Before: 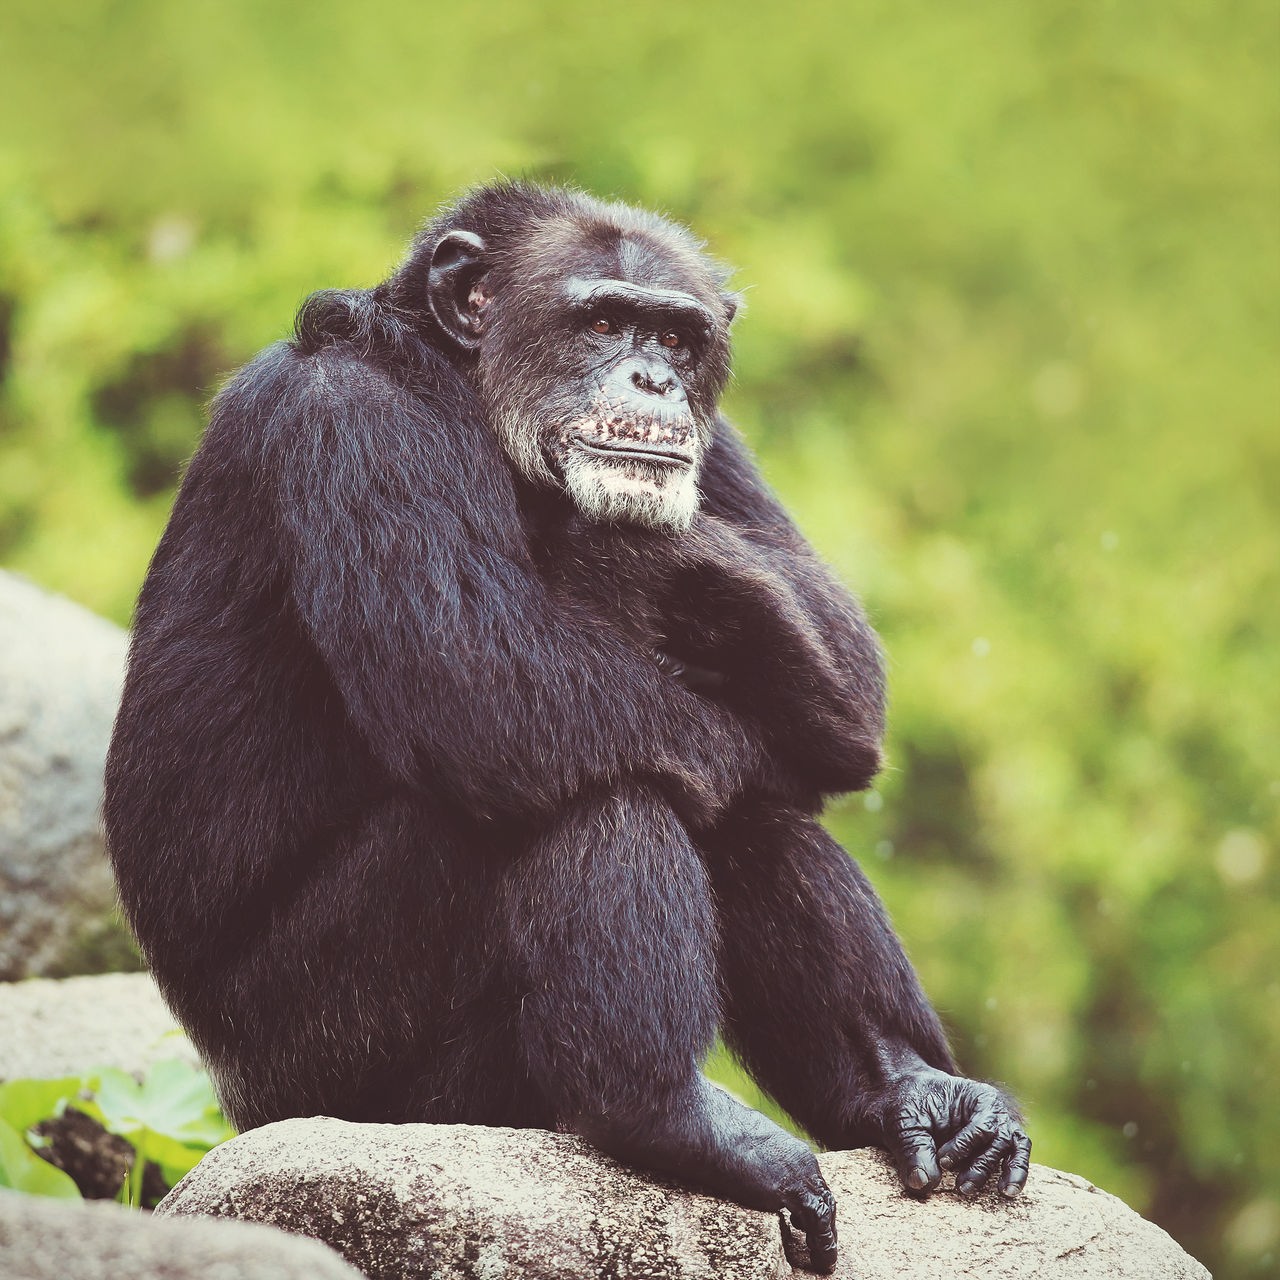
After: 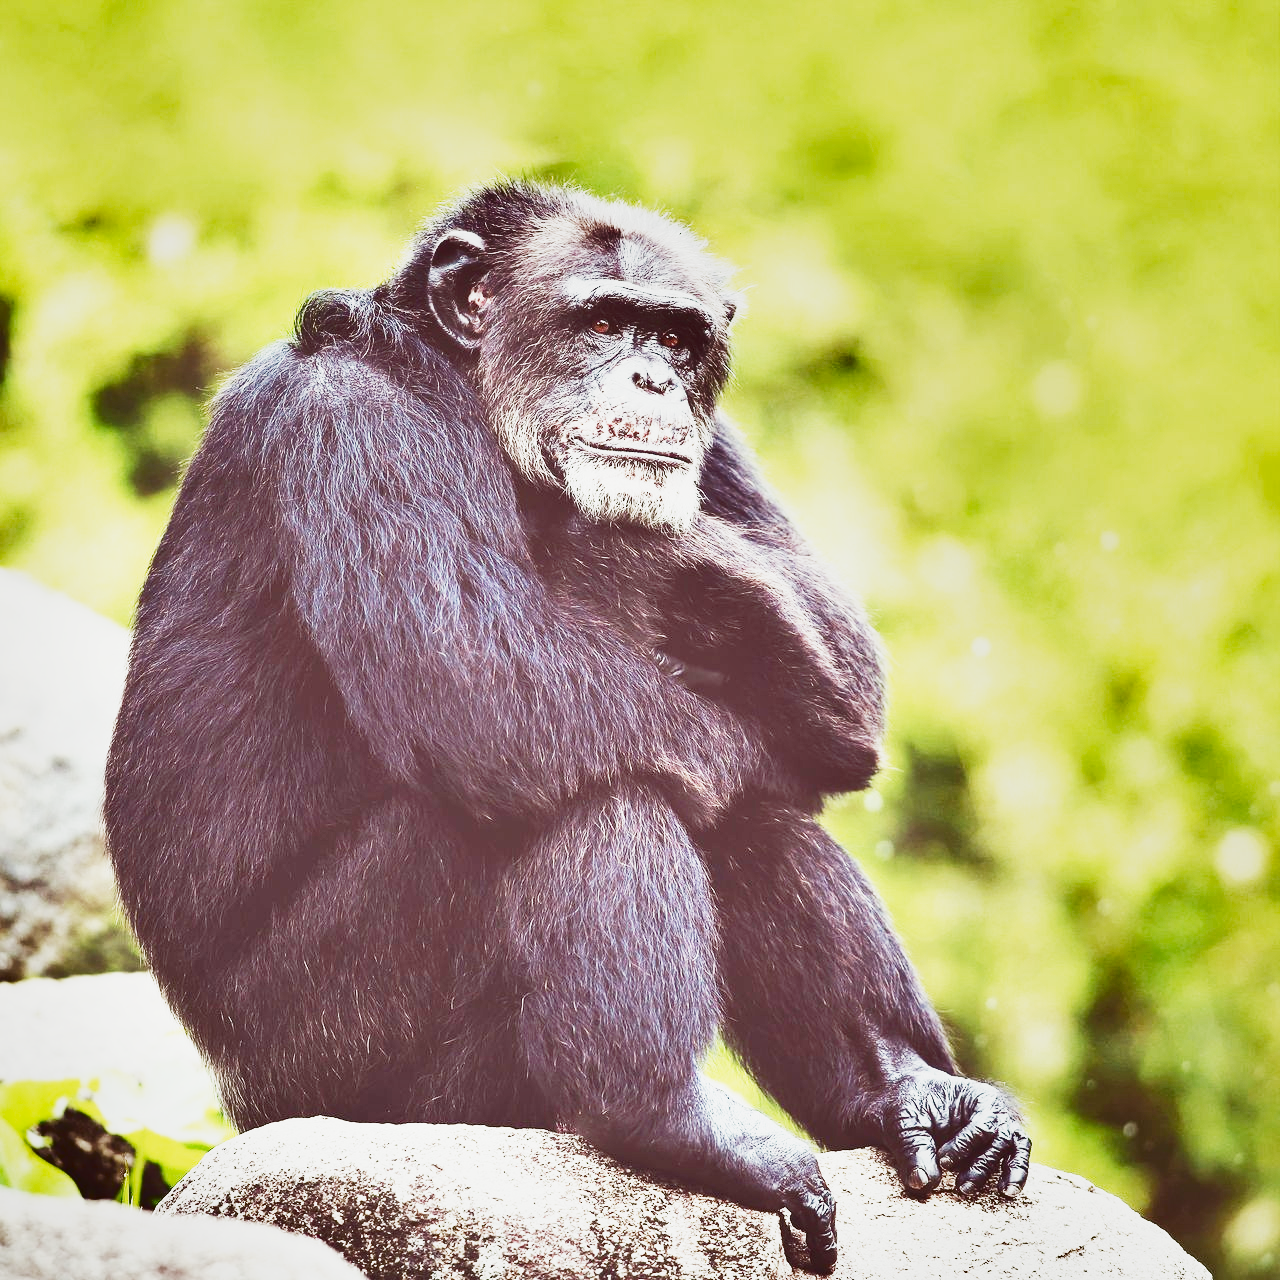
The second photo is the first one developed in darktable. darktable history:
shadows and highlights: white point adjustment -3.52, highlights -63.83, soften with gaussian
exposure: black level correction 0, exposure 0.599 EV, compensate exposure bias true, compensate highlight preservation false
base curve: curves: ch0 [(0, 0) (0.012, 0.01) (0.073, 0.168) (0.31, 0.711) (0.645, 0.957) (1, 1)], preserve colors none
